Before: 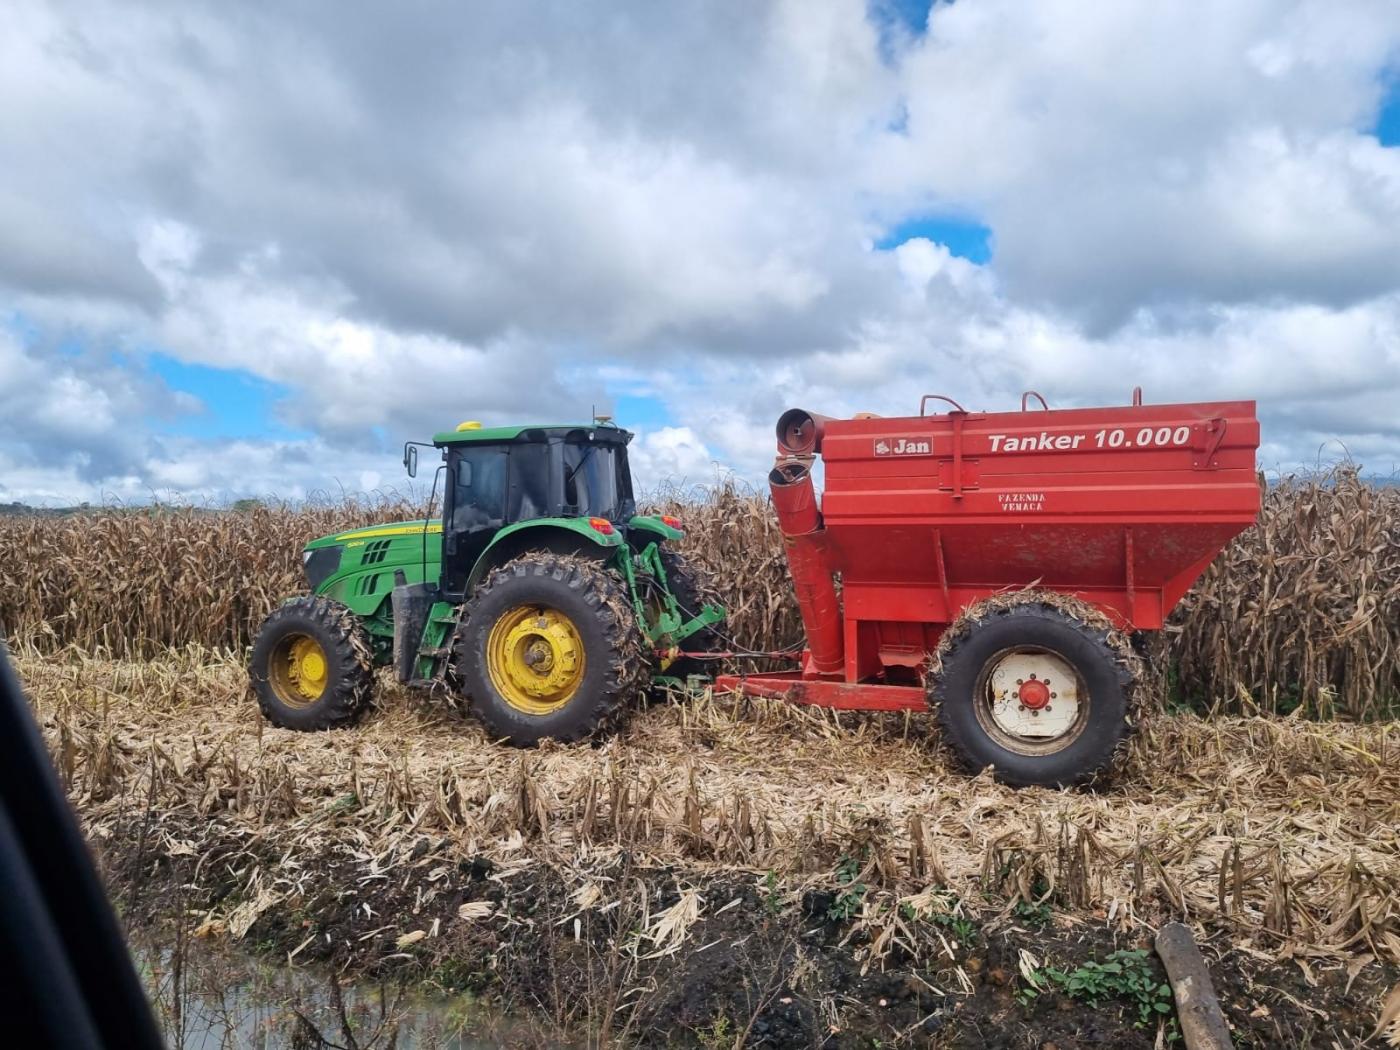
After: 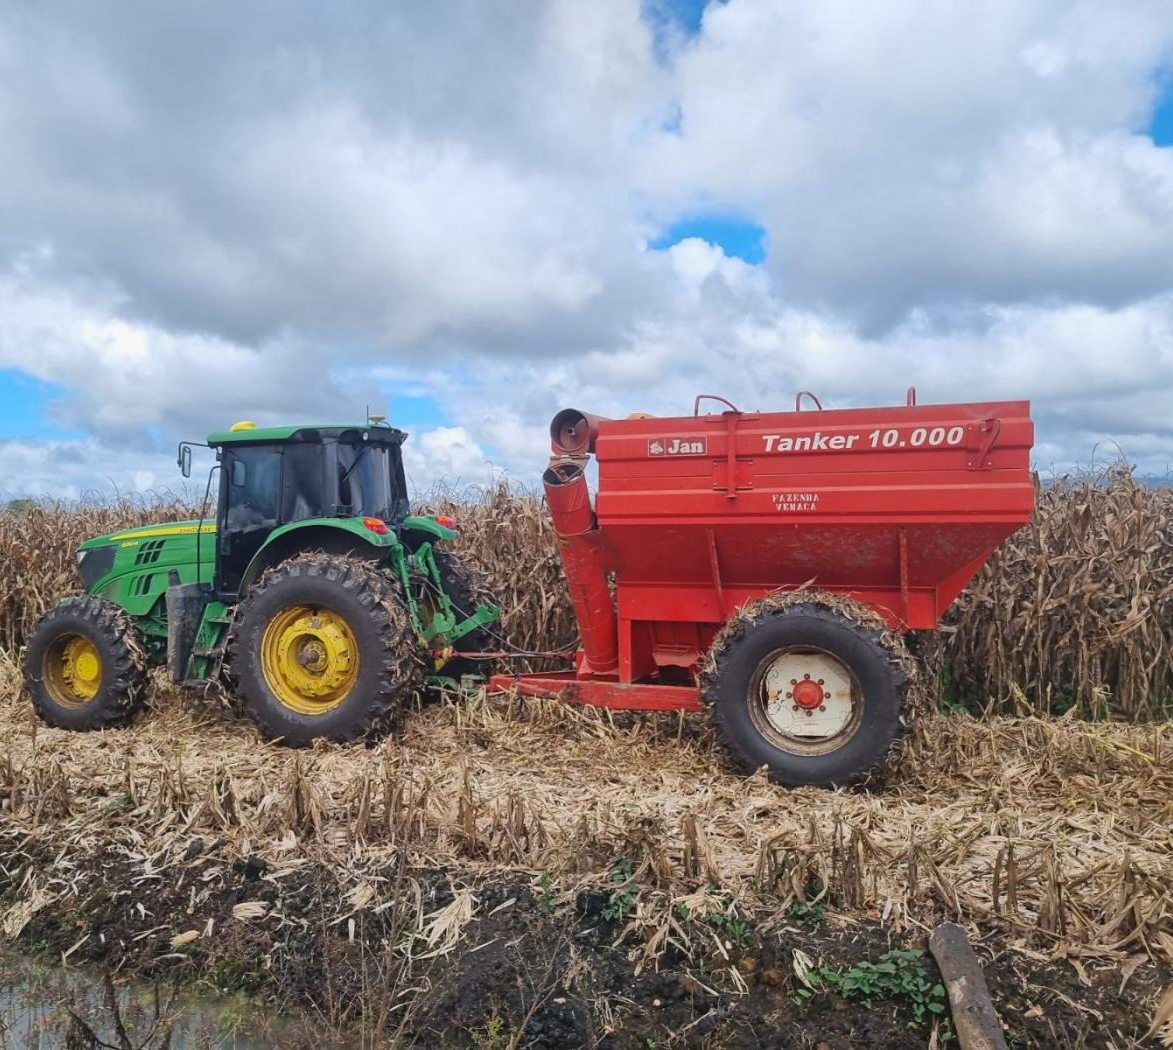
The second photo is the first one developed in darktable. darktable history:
contrast equalizer: y [[0.439, 0.44, 0.442, 0.457, 0.493, 0.498], [0.5 ×6], [0.5 ×6], [0 ×6], [0 ×6]], mix 0.59
crop: left 16.145%
